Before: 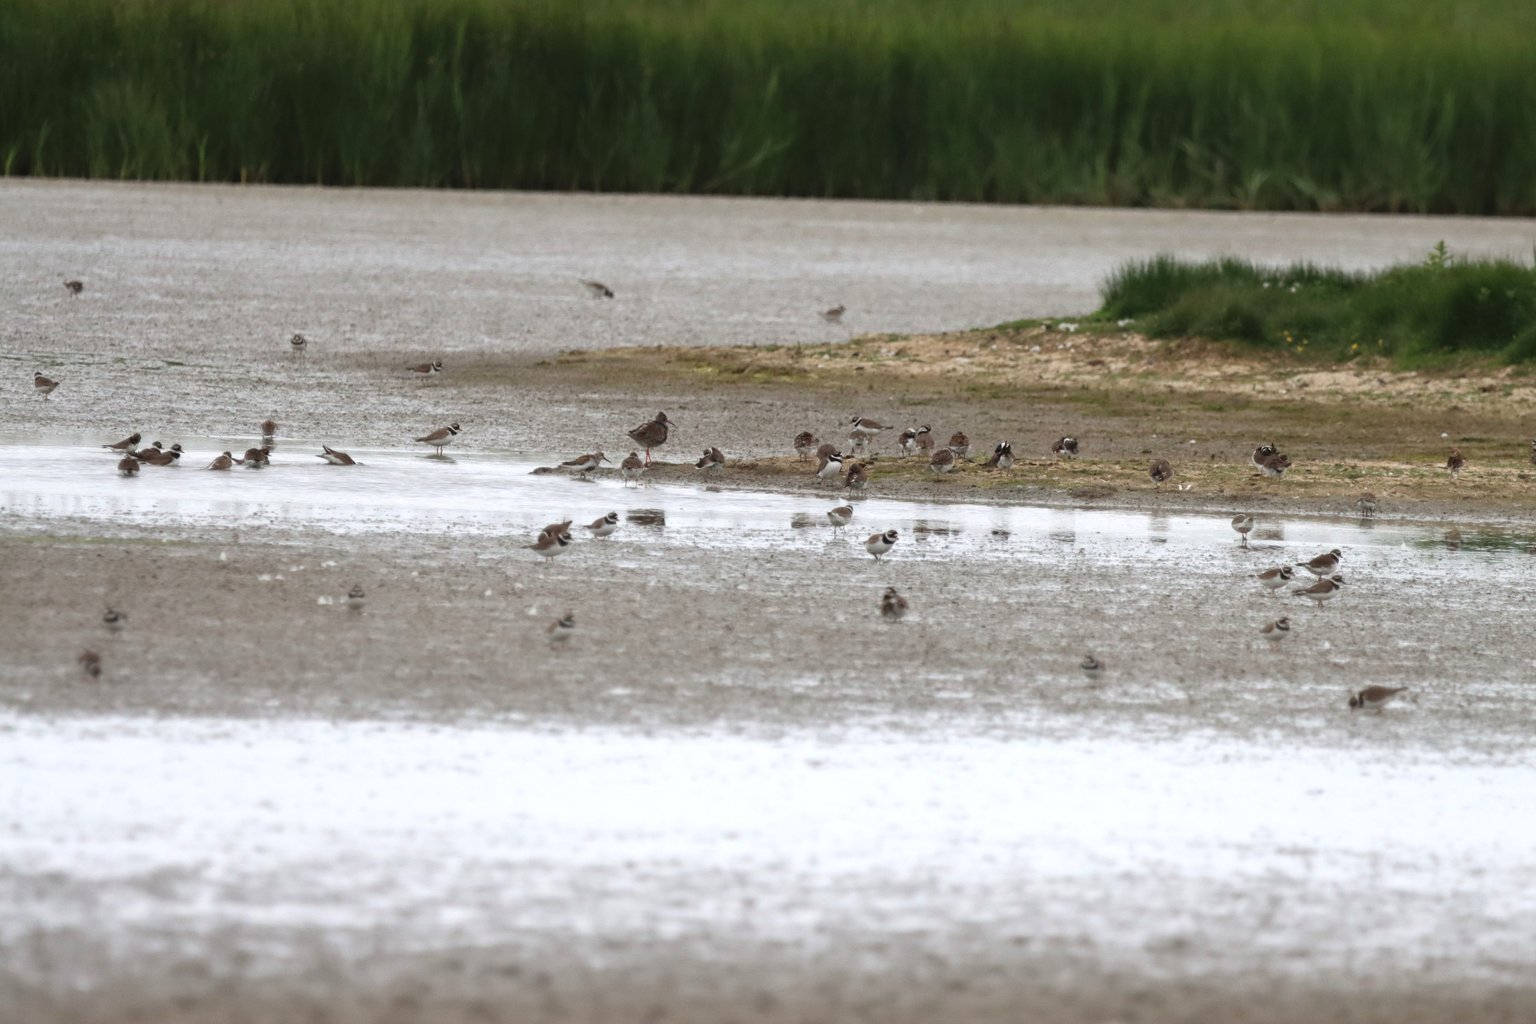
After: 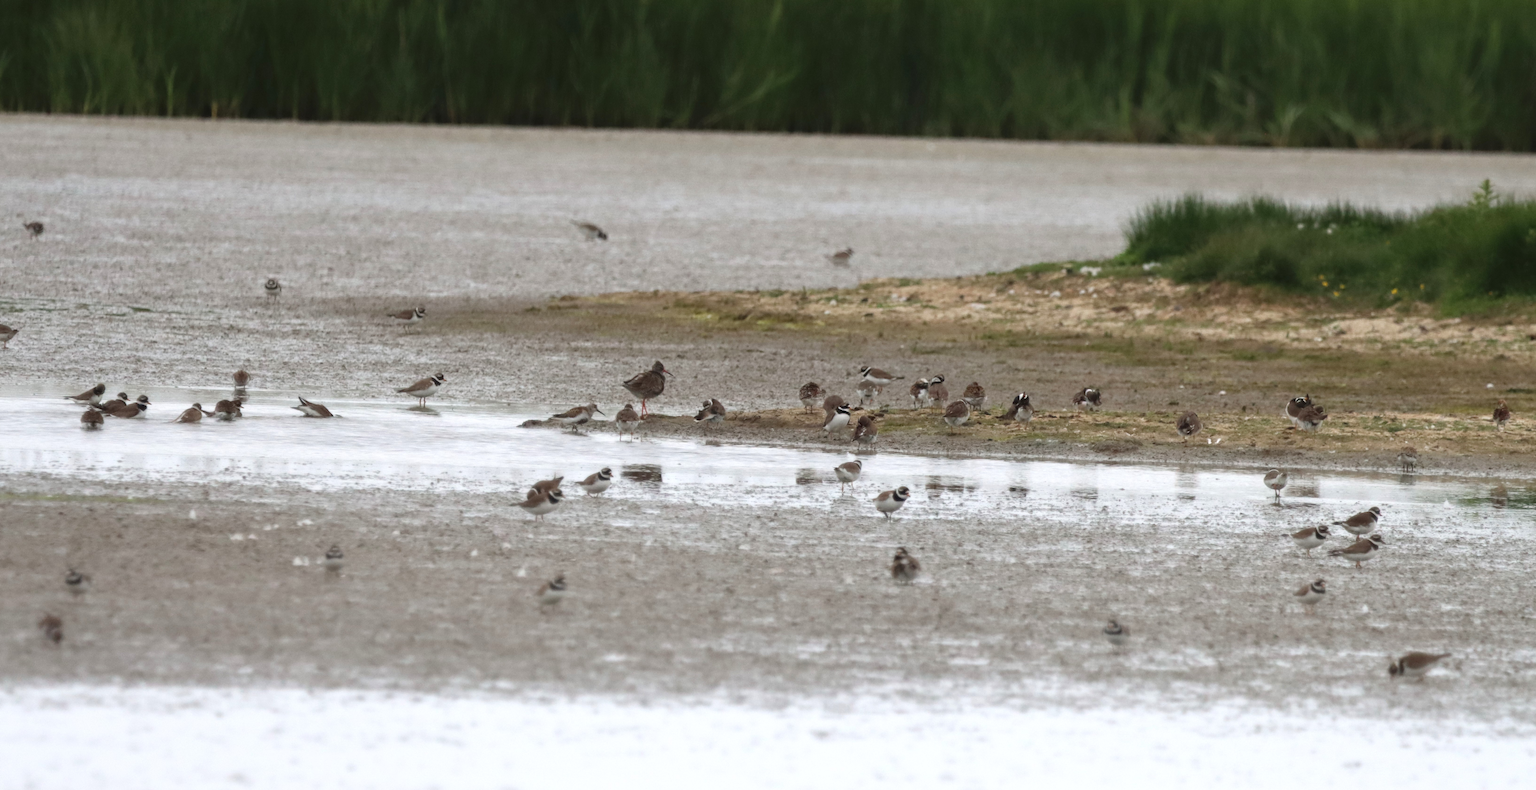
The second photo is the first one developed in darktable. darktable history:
crop: left 2.744%, top 7.079%, right 3.11%, bottom 20.188%
